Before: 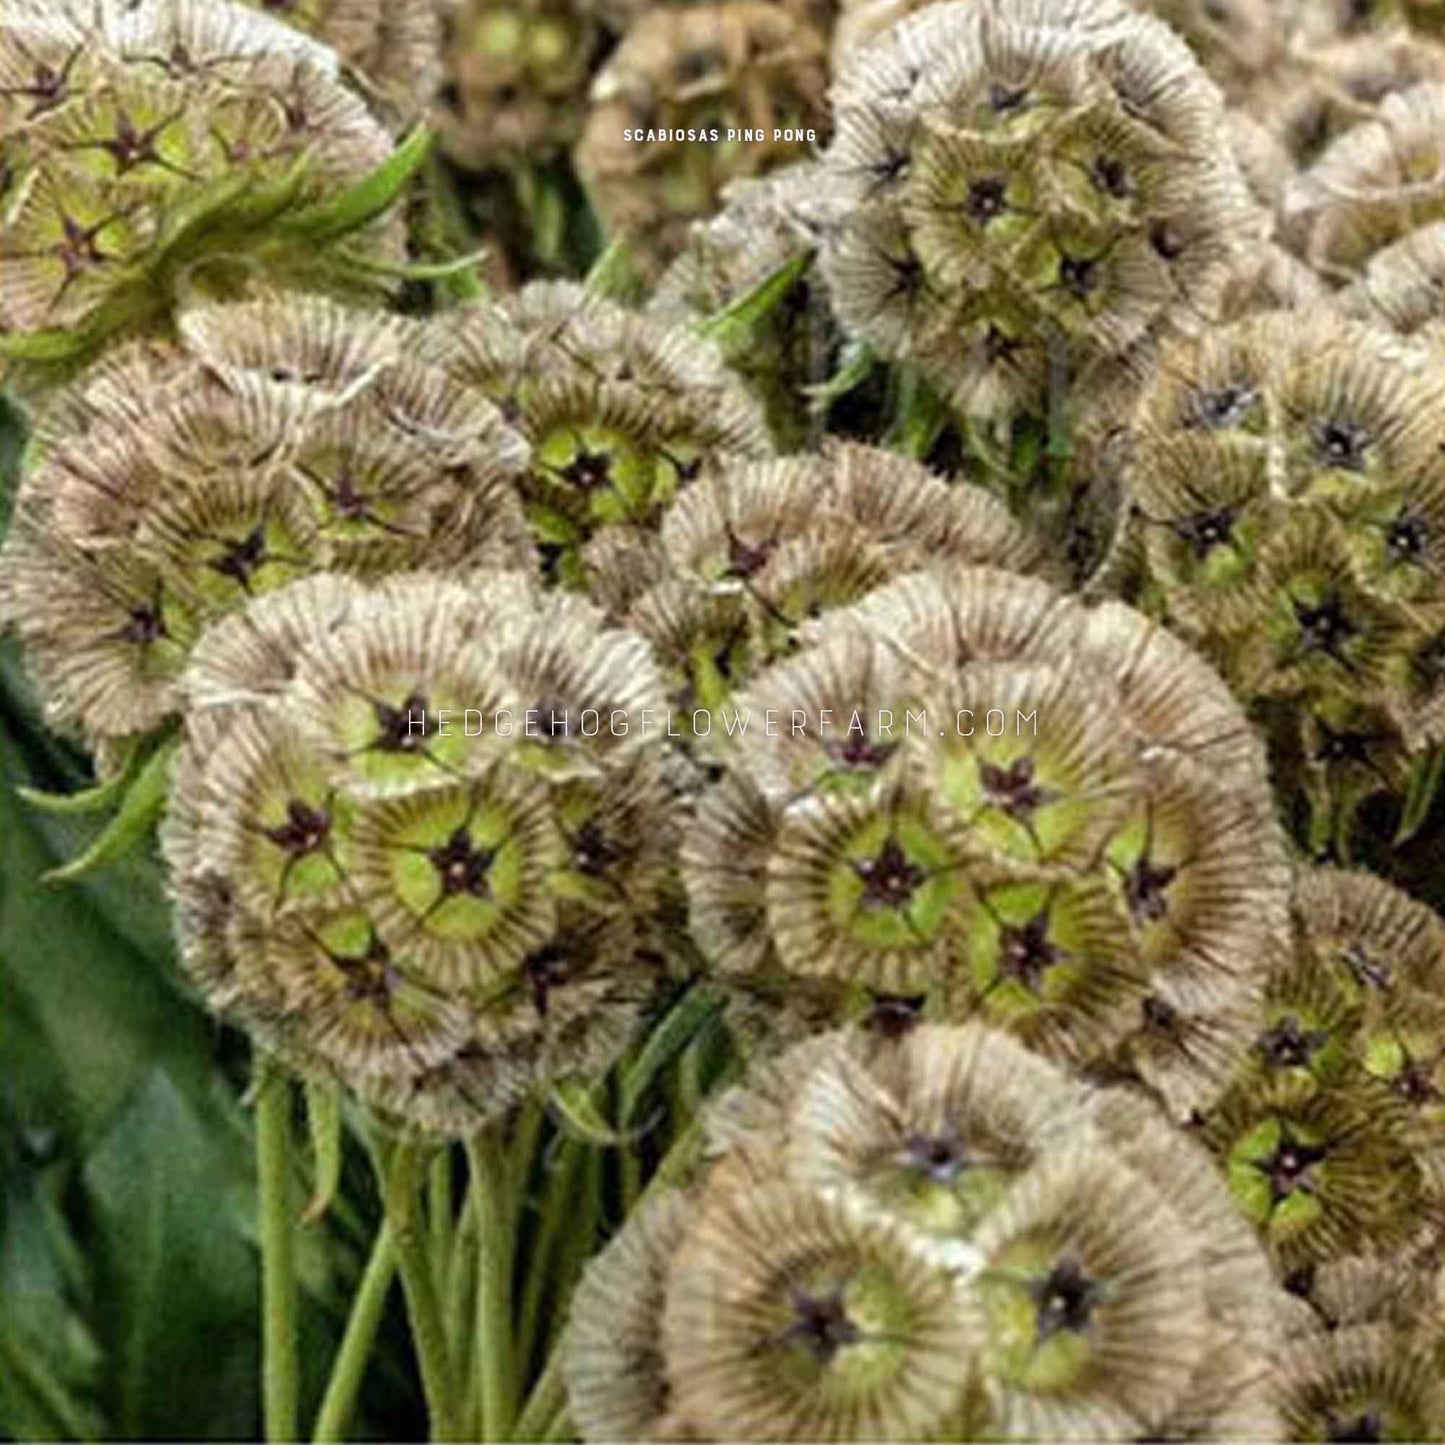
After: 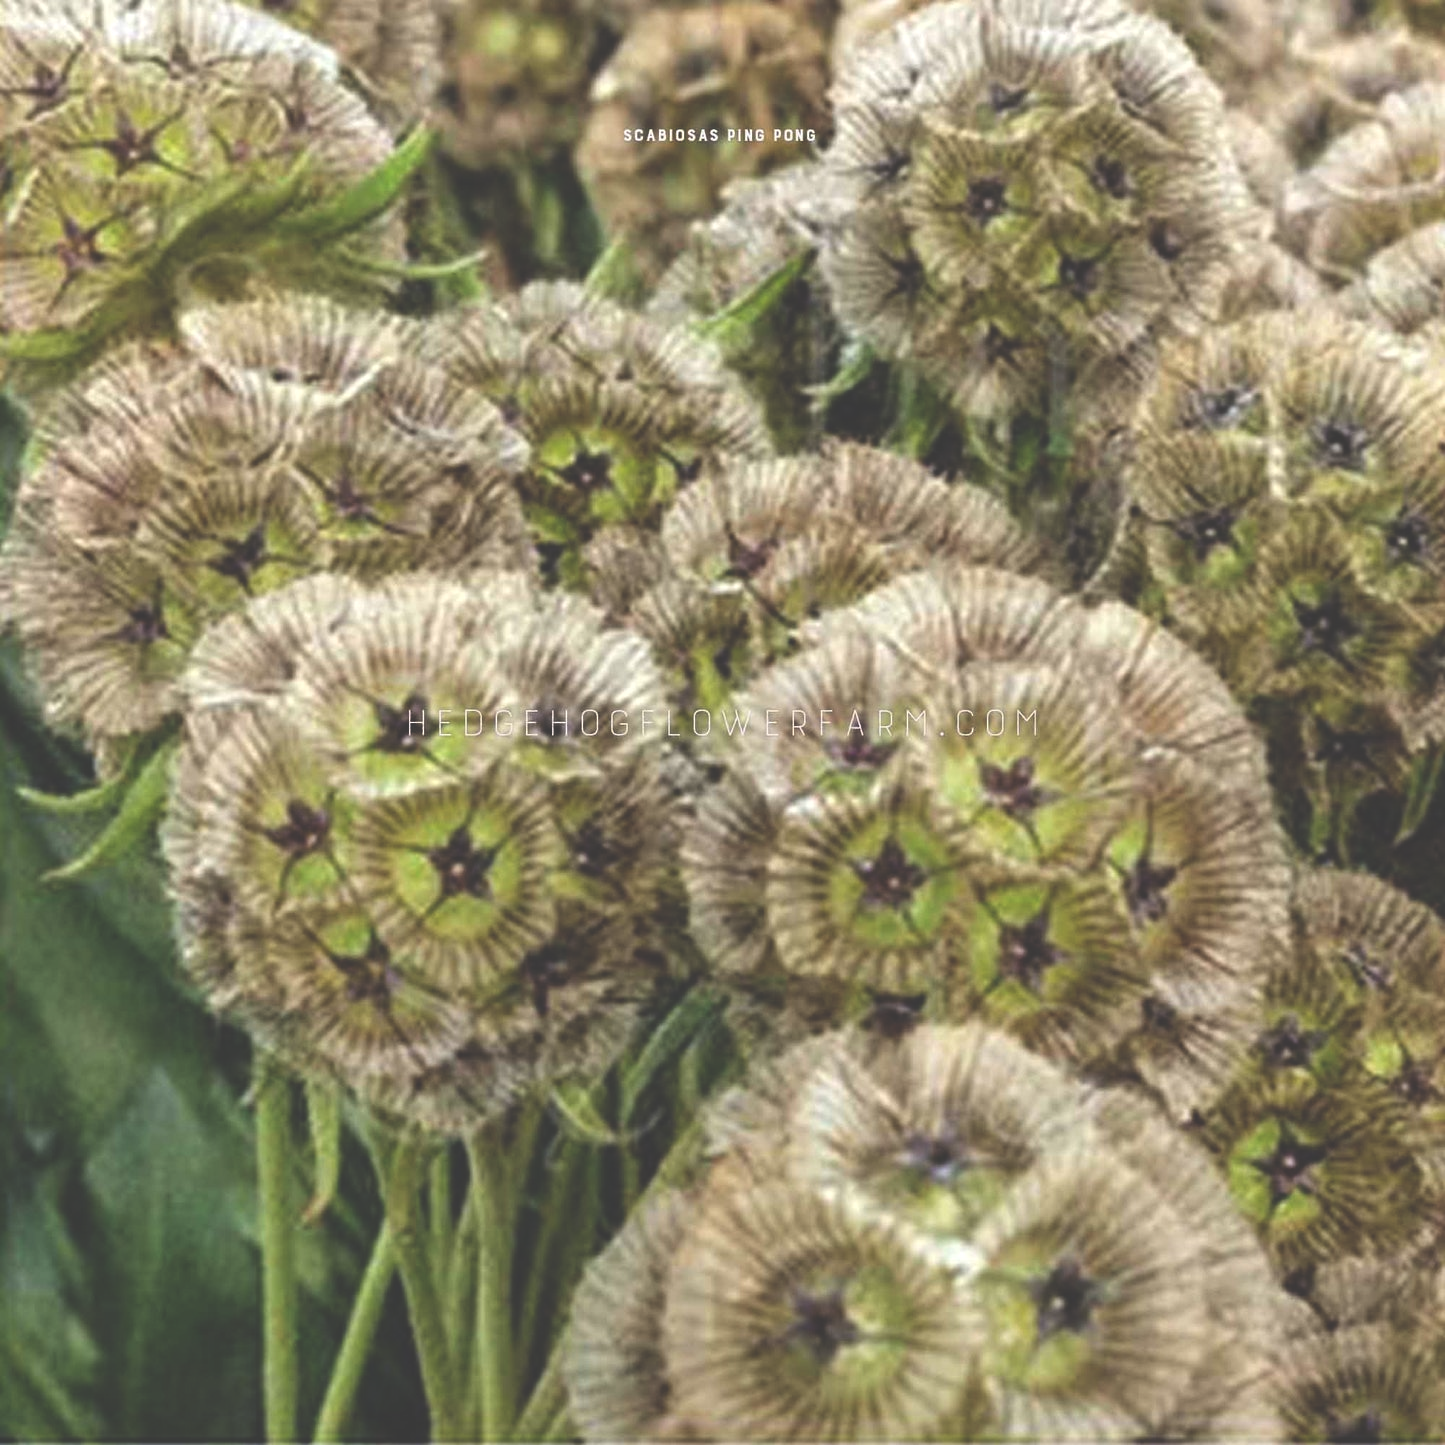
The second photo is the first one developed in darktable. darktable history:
exposure: black level correction -0.041, exposure 0.065 EV, compensate highlight preservation false
